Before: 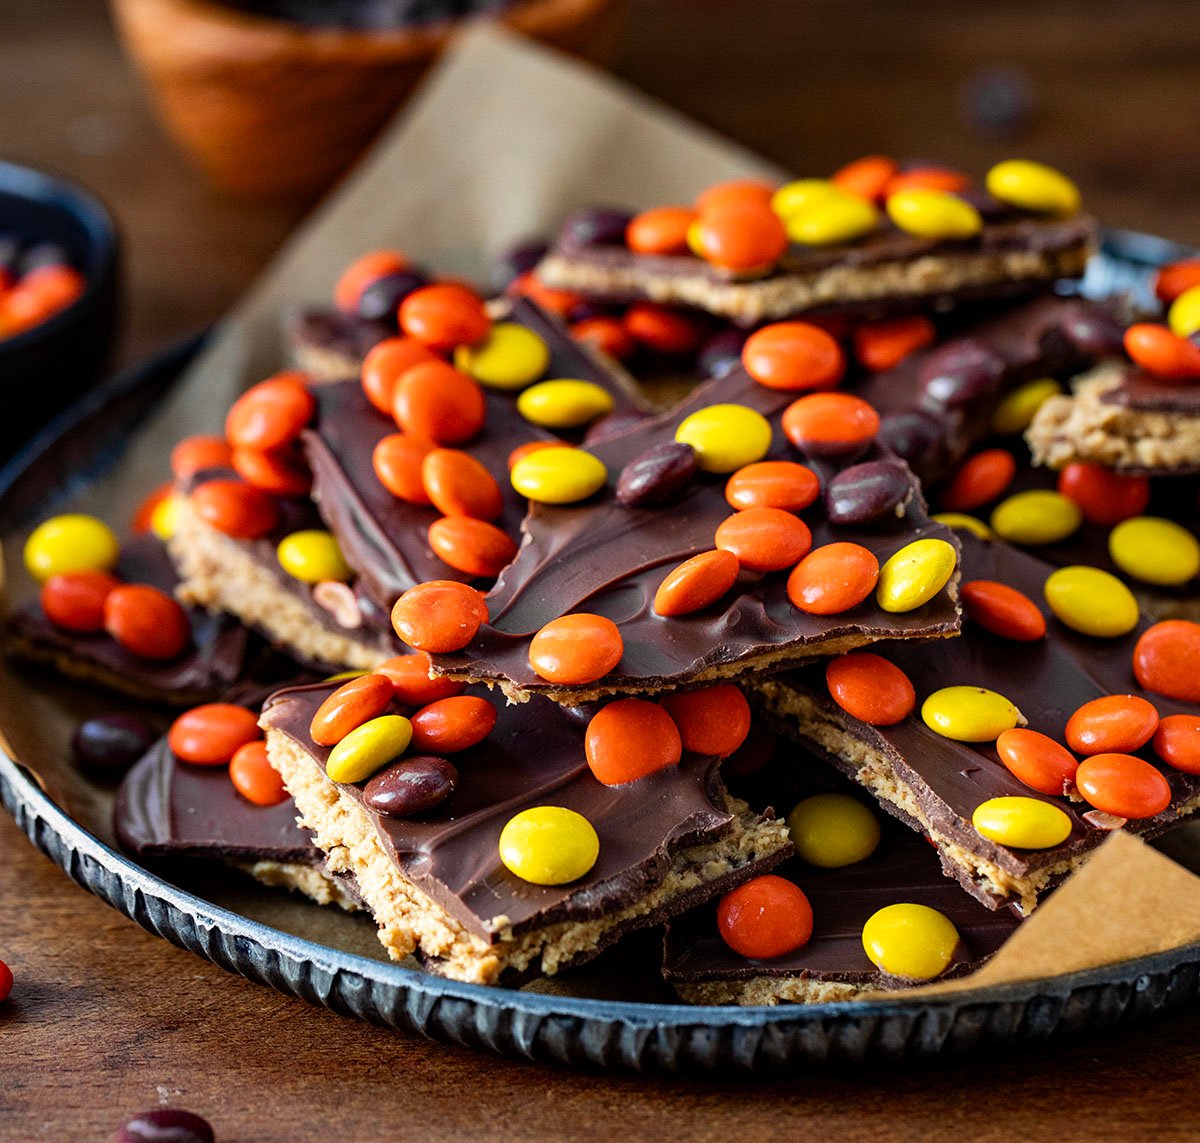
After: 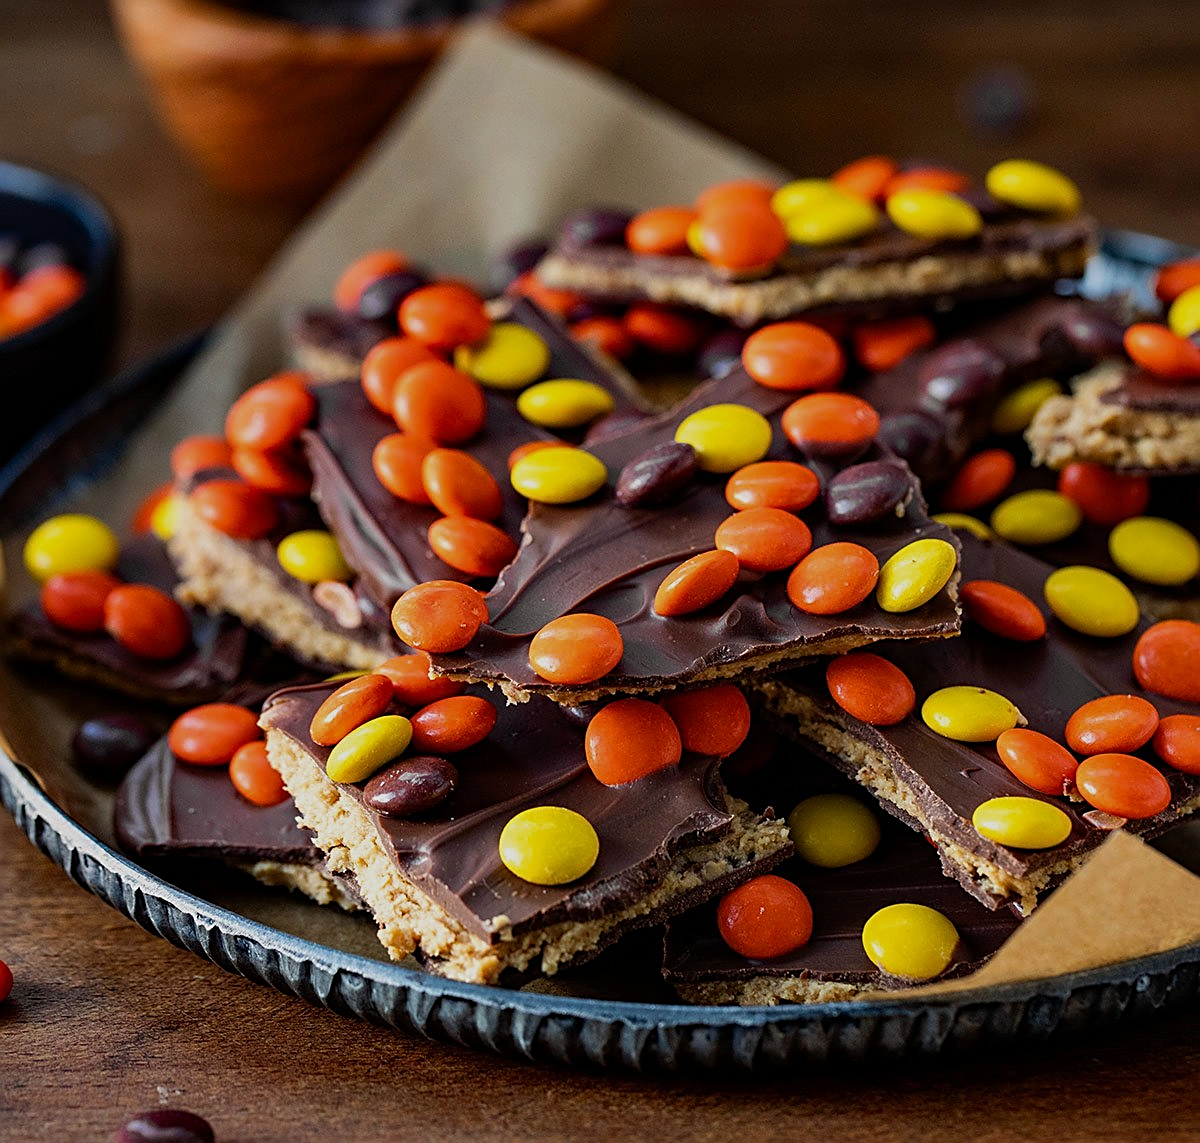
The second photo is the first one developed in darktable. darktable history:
sharpen: on, module defaults
exposure: exposure -0.489 EV, compensate highlight preservation false
